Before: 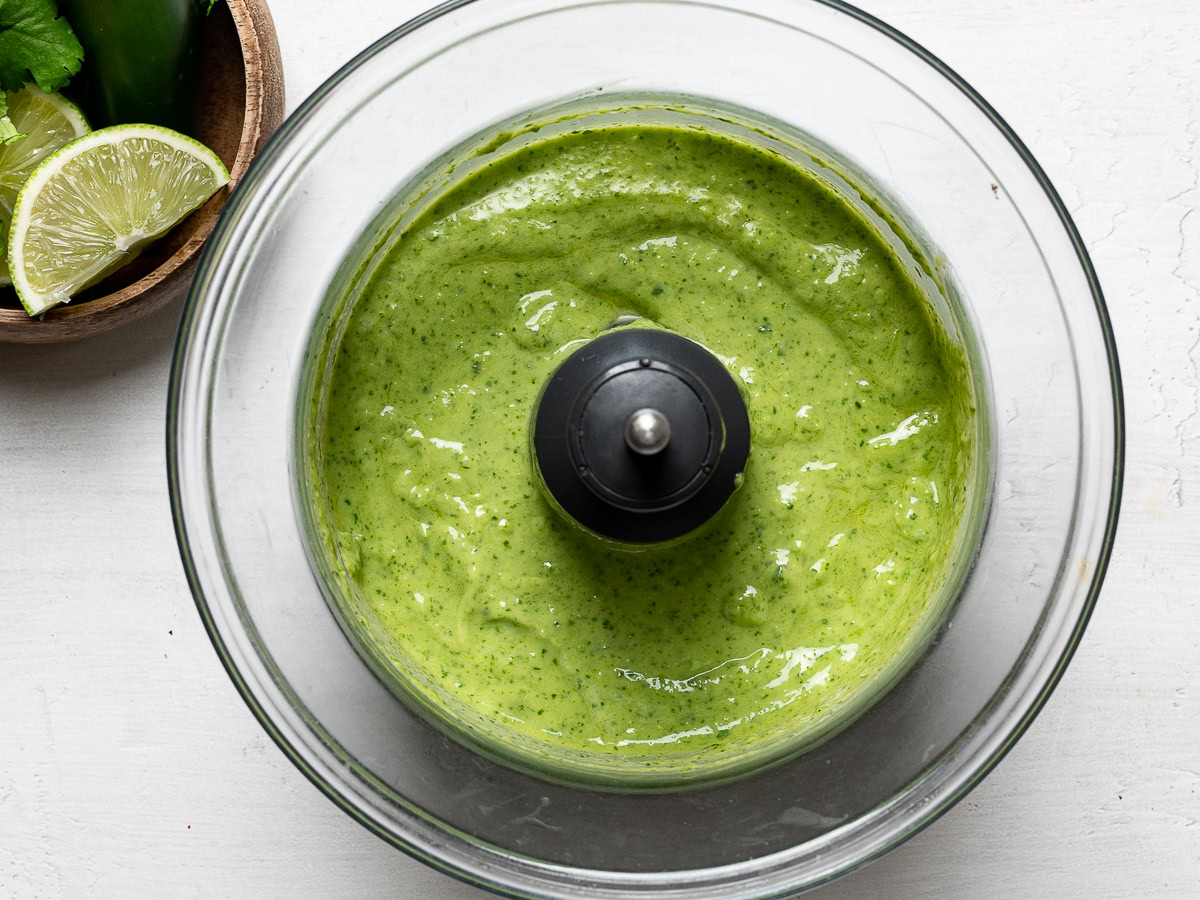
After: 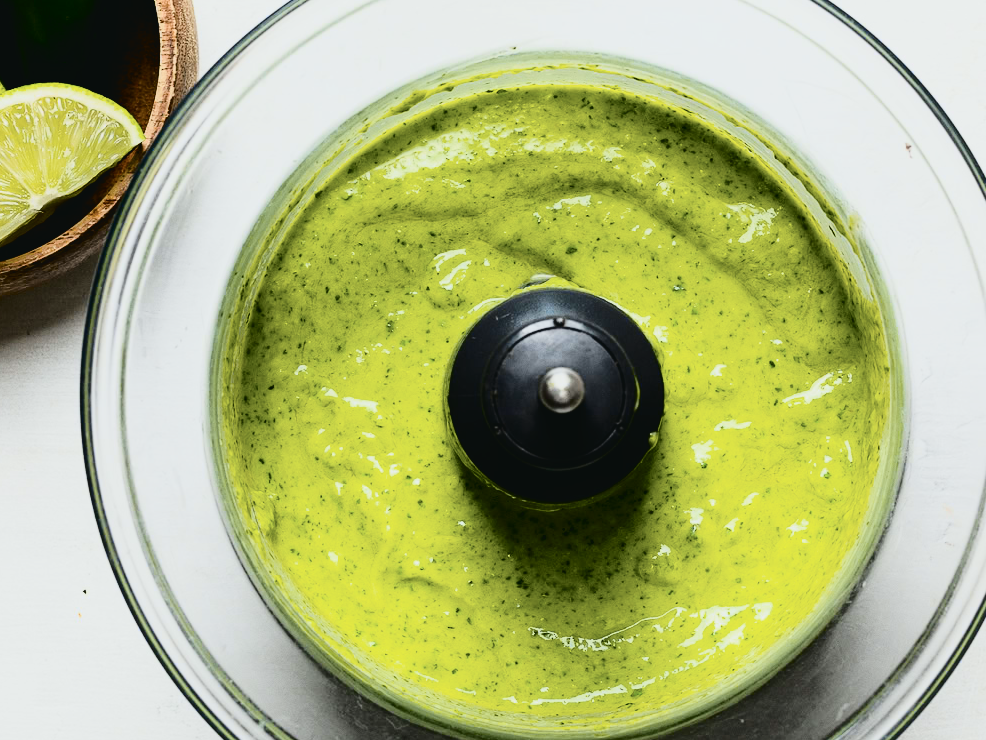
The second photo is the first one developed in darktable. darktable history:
color balance rgb: linear chroma grading › global chroma 10%, perceptual saturation grading › global saturation 30%, global vibrance 10%
rgb curve: curves: ch0 [(0, 0) (0.175, 0.154) (0.785, 0.663) (1, 1)]
crop and rotate: left 7.196%, top 4.574%, right 10.605%, bottom 13.178%
tone curve: curves: ch0 [(0, 0.032) (0.078, 0.052) (0.236, 0.168) (0.43, 0.472) (0.508, 0.566) (0.66, 0.754) (0.79, 0.883) (0.994, 0.974)]; ch1 [(0, 0) (0.161, 0.092) (0.35, 0.33) (0.379, 0.401) (0.456, 0.456) (0.508, 0.501) (0.547, 0.531) (0.573, 0.563) (0.625, 0.602) (0.718, 0.734) (1, 1)]; ch2 [(0, 0) (0.369, 0.427) (0.44, 0.434) (0.502, 0.501) (0.54, 0.537) (0.586, 0.59) (0.621, 0.604) (1, 1)], color space Lab, independent channels, preserve colors none
exposure: exposure 0.02 EV, compensate highlight preservation false
contrast equalizer: octaves 7, y [[0.6 ×6], [0.55 ×6], [0 ×6], [0 ×6], [0 ×6]], mix -0.2
contrast brightness saturation: contrast 0.2, brightness 0.15, saturation 0.14
filmic rgb: black relative exposure -7.32 EV, white relative exposure 5.09 EV, hardness 3.2
